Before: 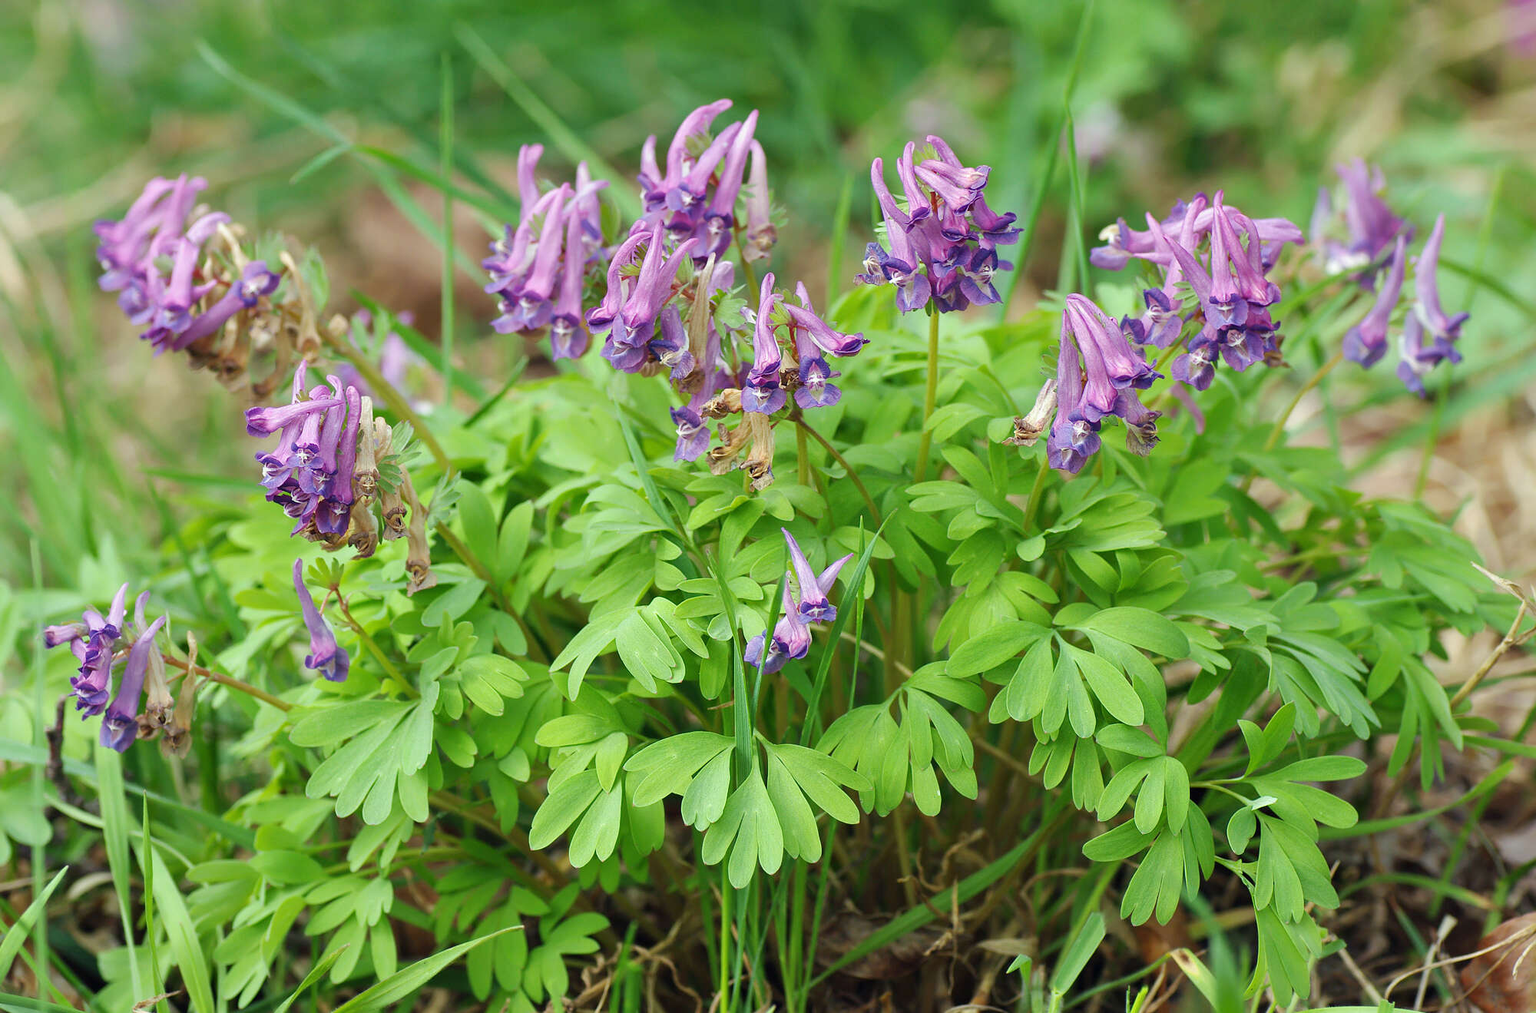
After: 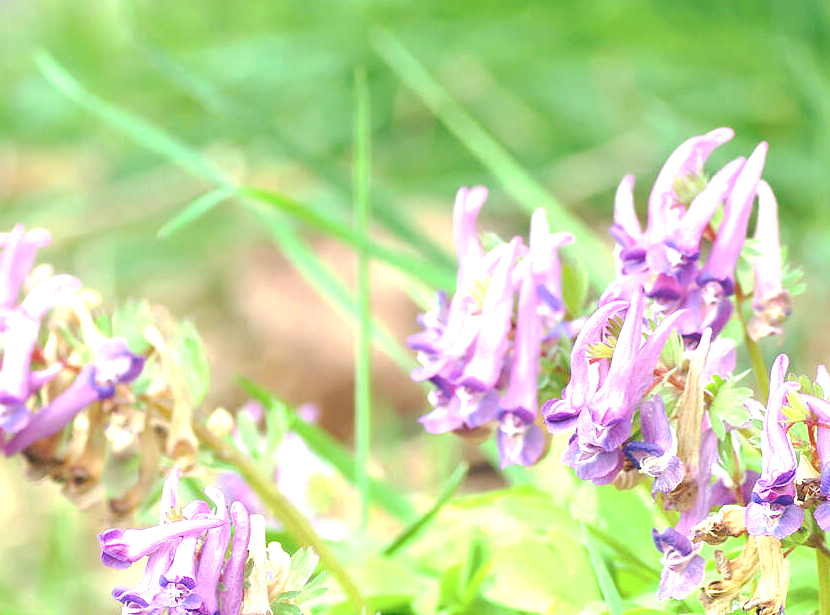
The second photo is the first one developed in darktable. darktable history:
exposure: black level correction -0.002, exposure 1.354 EV, compensate exposure bias true, compensate highlight preservation false
crop and rotate: left 11.019%, top 0.106%, right 47.436%, bottom 53.262%
base curve: curves: ch0 [(0, 0) (0.262, 0.32) (0.722, 0.705) (1, 1)], preserve colors none
